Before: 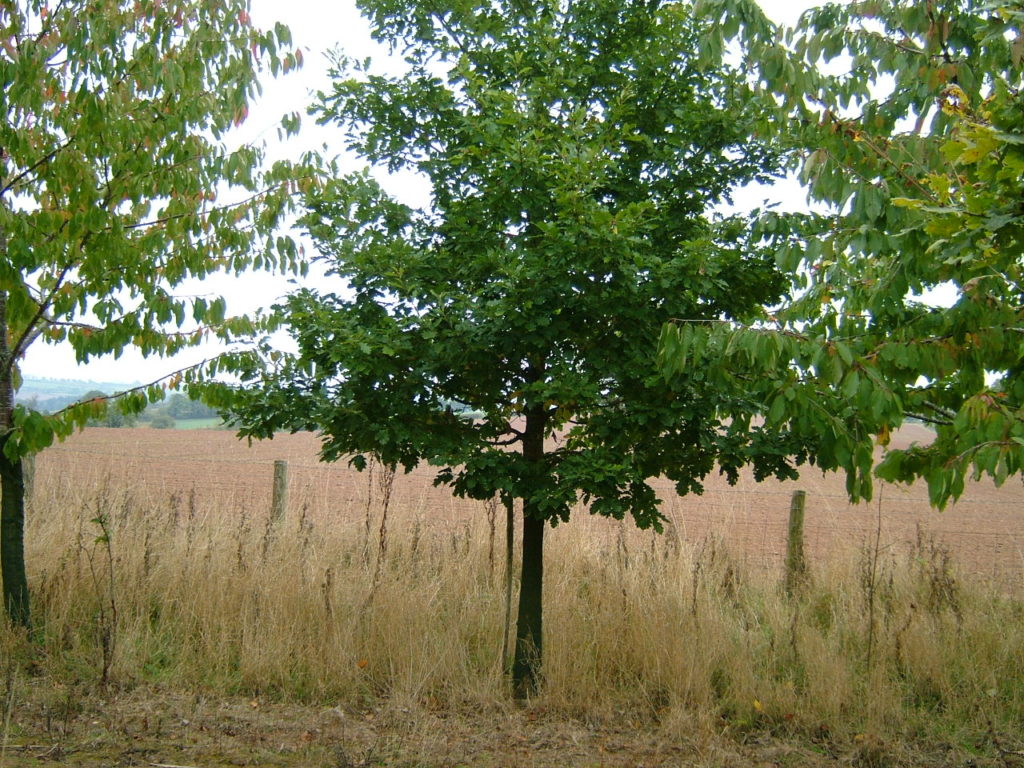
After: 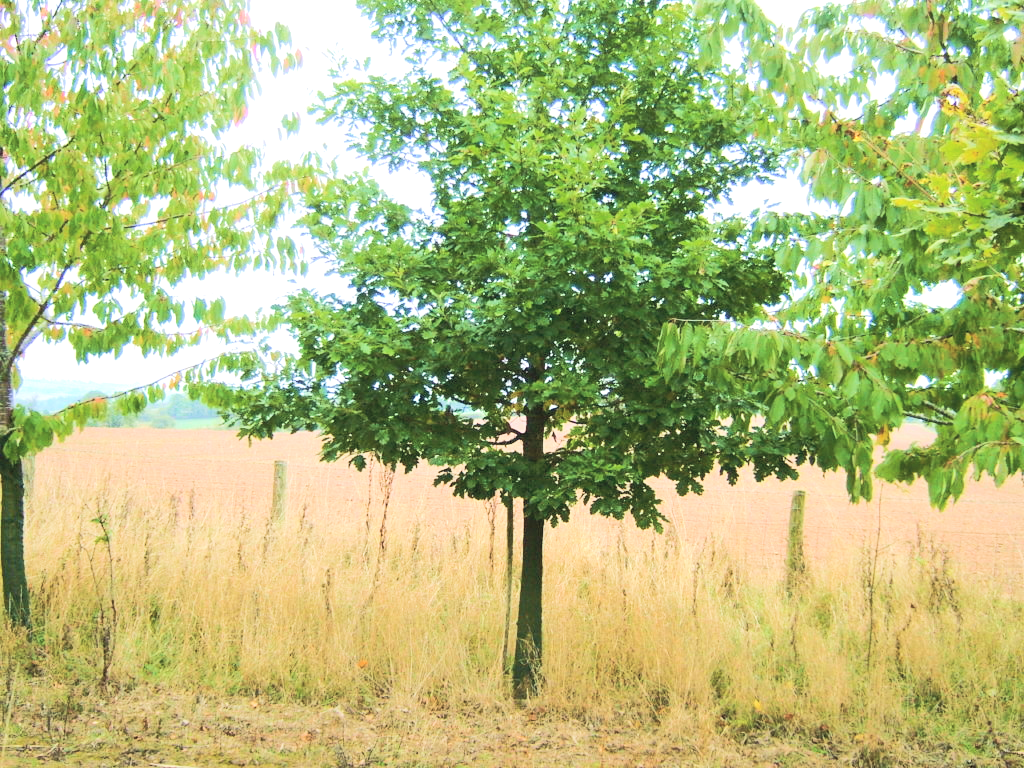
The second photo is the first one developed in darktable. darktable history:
exposure: exposure 0.566 EV, compensate highlight preservation false
rgb curve: curves: ch0 [(0, 0) (0.284, 0.292) (0.505, 0.644) (1, 1)]; ch1 [(0, 0) (0.284, 0.292) (0.505, 0.644) (1, 1)]; ch2 [(0, 0) (0.284, 0.292) (0.505, 0.644) (1, 1)], compensate middle gray true
velvia: strength 29%
contrast brightness saturation: brightness 0.28
